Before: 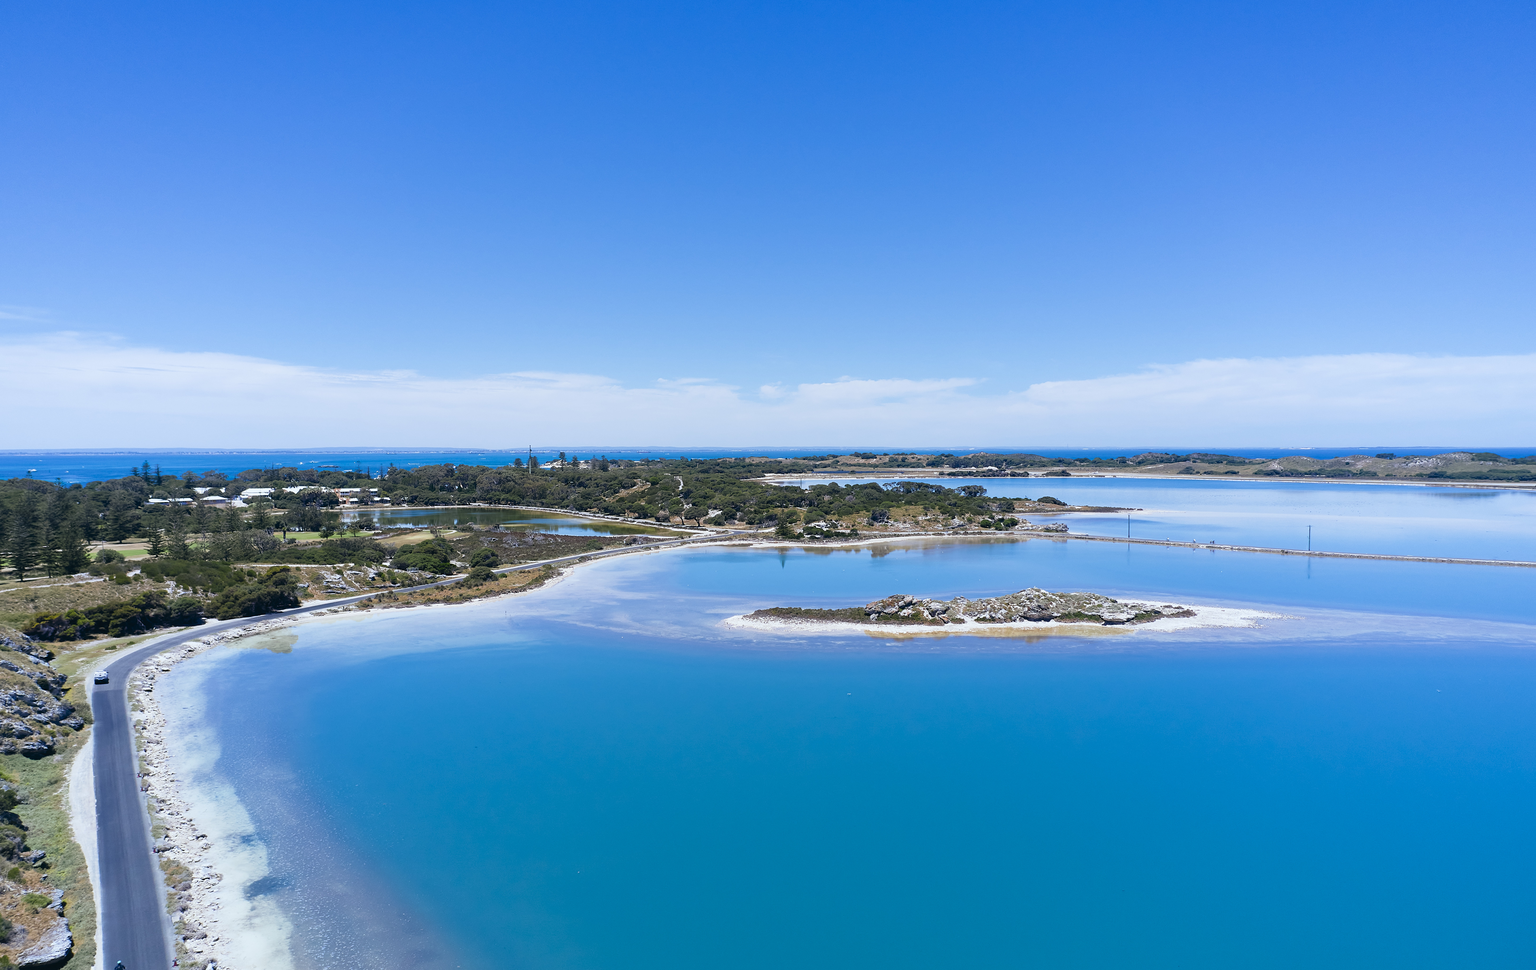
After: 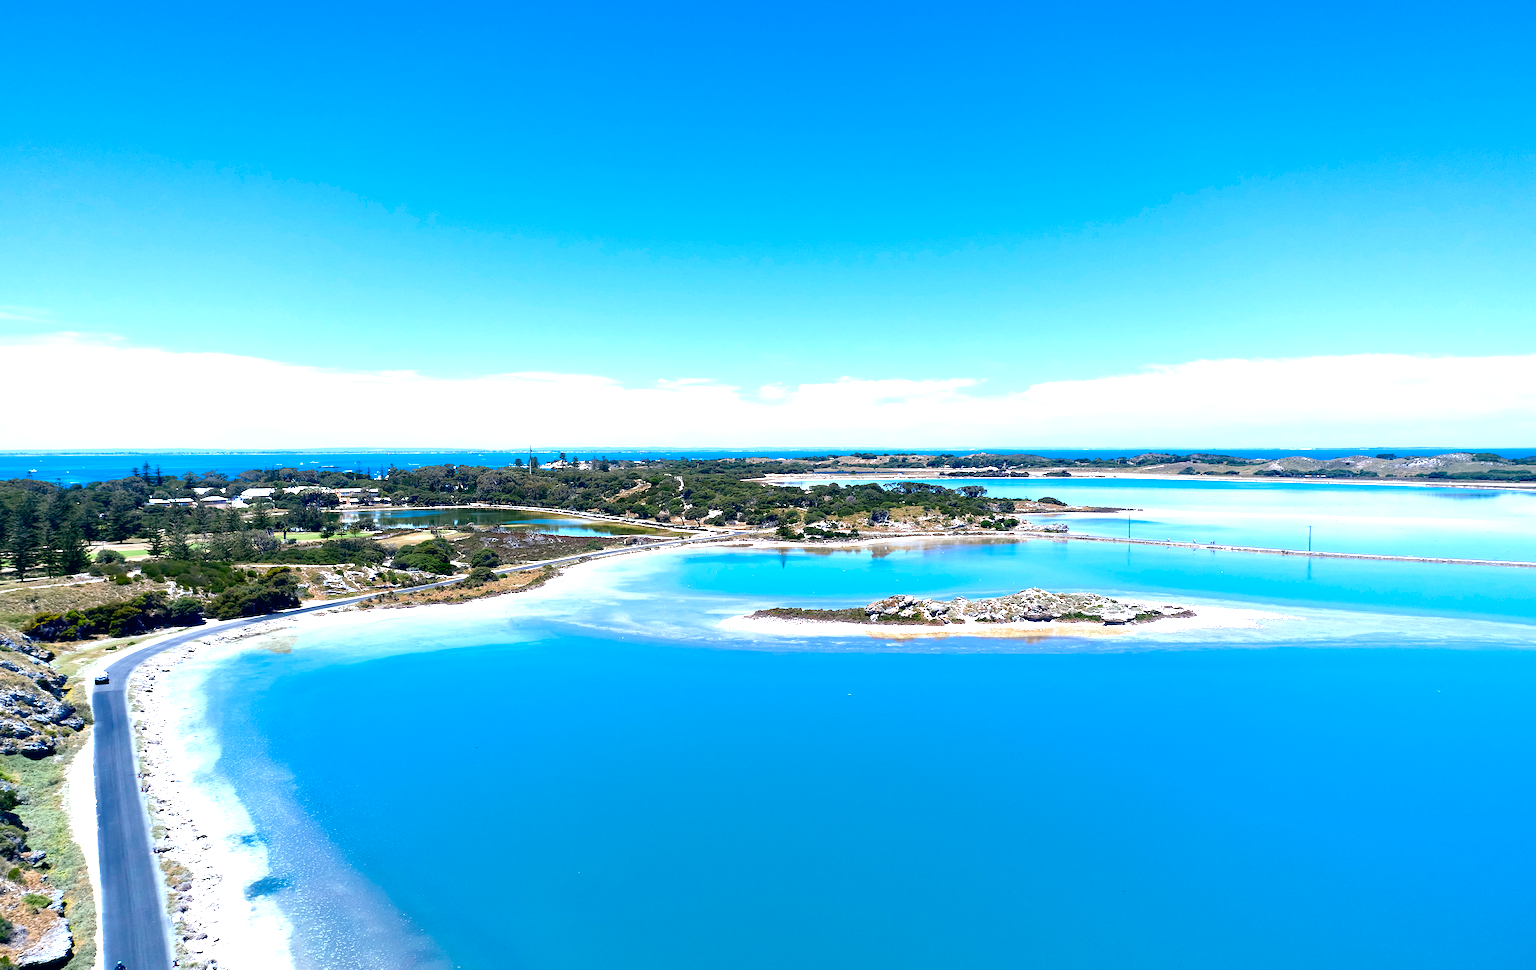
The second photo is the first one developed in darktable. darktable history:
contrast brightness saturation: brightness -0.09
exposure: black level correction 0.01, exposure 1 EV, compensate highlight preservation false
